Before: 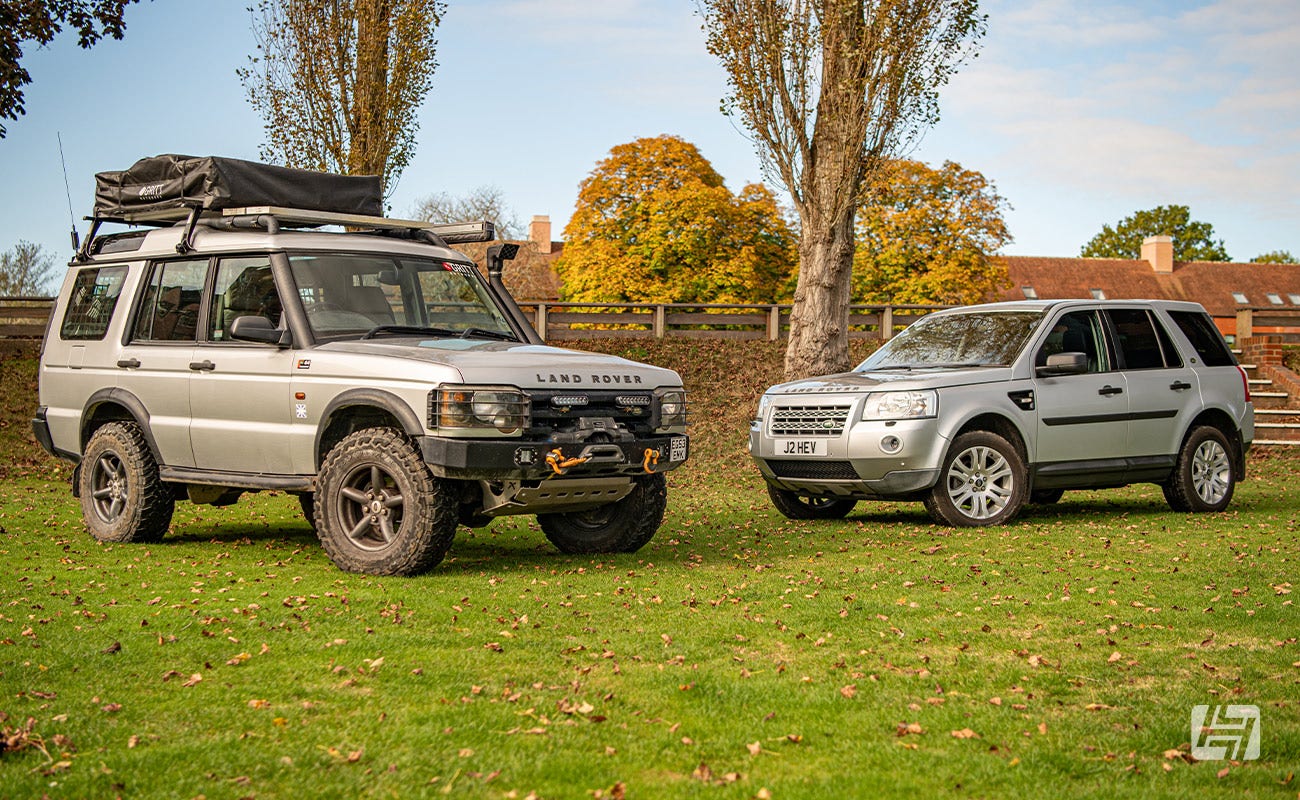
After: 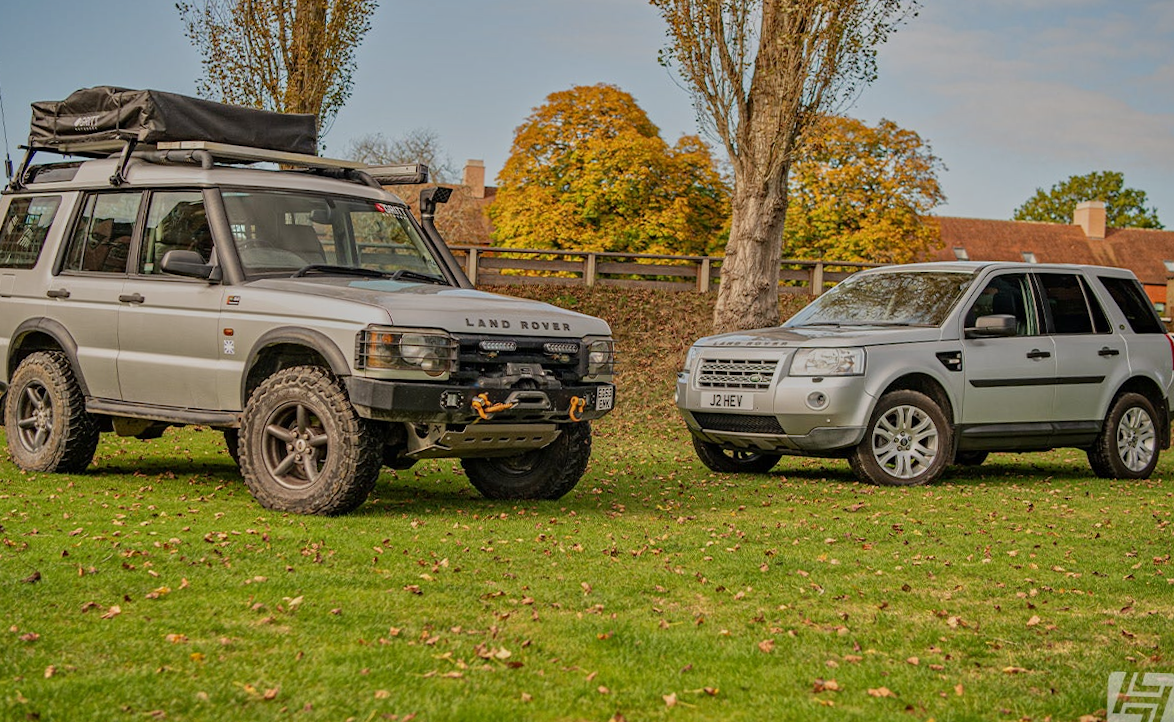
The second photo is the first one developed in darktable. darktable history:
crop and rotate: angle -1.96°, left 3.097%, top 4.154%, right 1.586%, bottom 0.529%
tone equalizer: -8 EV -0.002 EV, -7 EV 0.005 EV, -6 EV -0.008 EV, -5 EV 0.007 EV, -4 EV -0.042 EV, -3 EV -0.233 EV, -2 EV -0.662 EV, -1 EV -0.983 EV, +0 EV -0.969 EV, smoothing diameter 2%, edges refinement/feathering 20, mask exposure compensation -1.57 EV, filter diffusion 5
